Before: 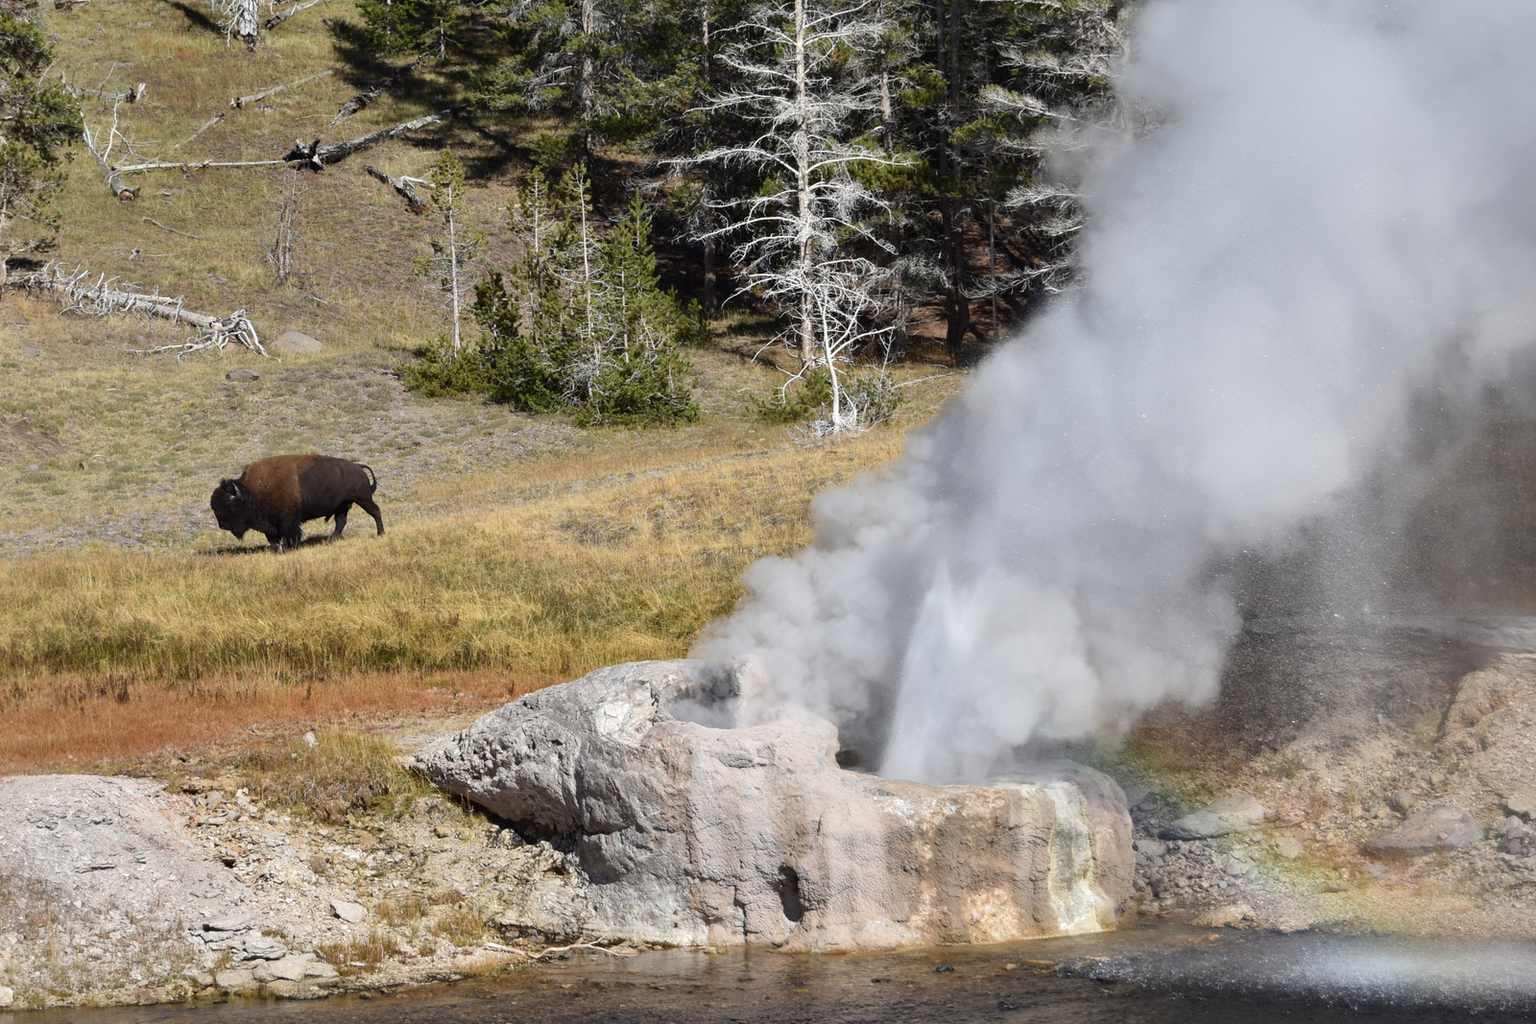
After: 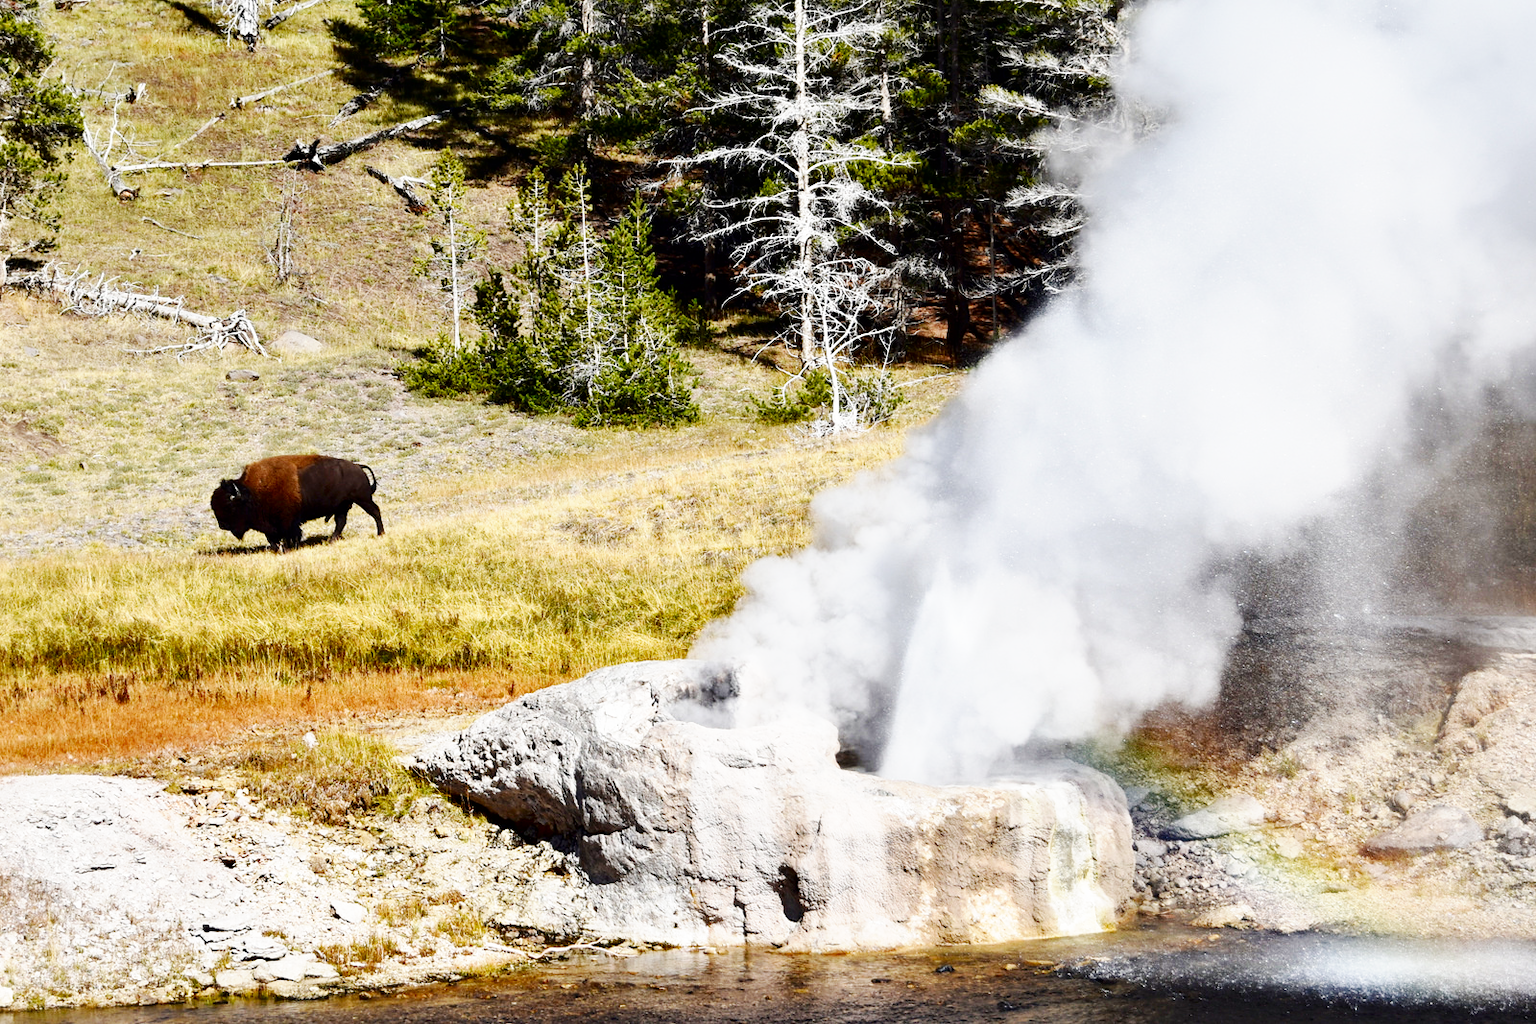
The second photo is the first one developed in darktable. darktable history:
base curve: curves: ch0 [(0, 0) (0.007, 0.004) (0.027, 0.03) (0.046, 0.07) (0.207, 0.54) (0.442, 0.872) (0.673, 0.972) (1, 1)], preserve colors none
contrast brightness saturation: brightness -0.25, saturation 0.203
